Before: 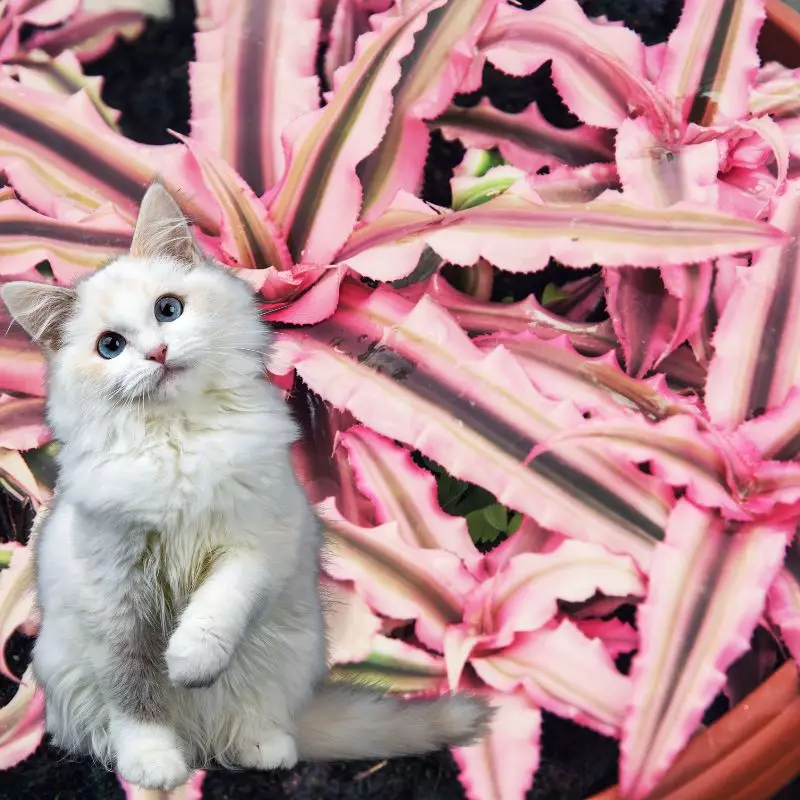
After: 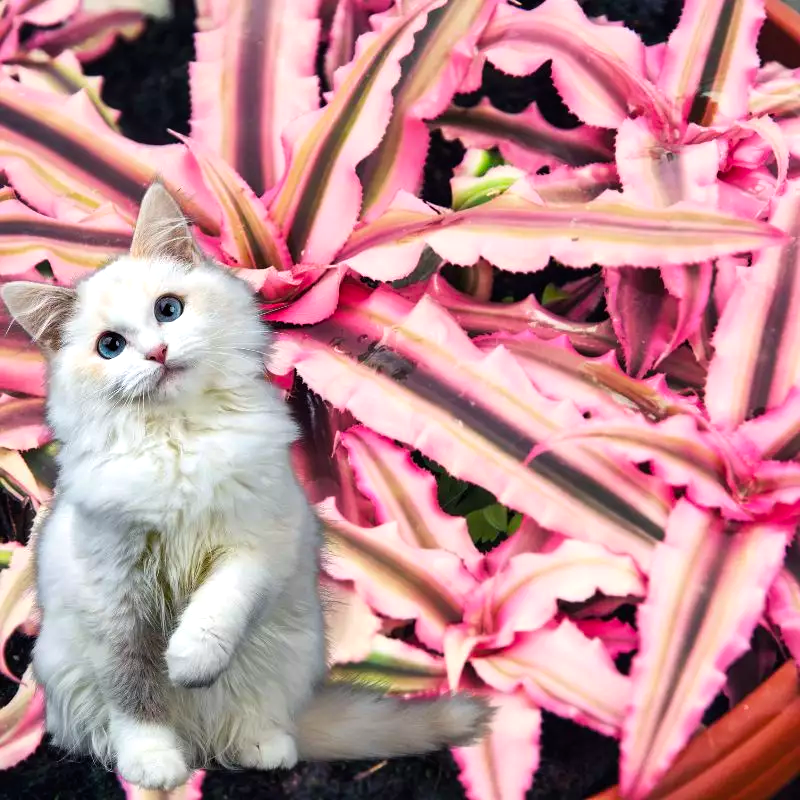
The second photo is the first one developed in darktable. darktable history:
color balance rgb: white fulcrum 0.098 EV, perceptual saturation grading › global saturation 15.164%, global vibrance 30.161%, contrast 10.159%
